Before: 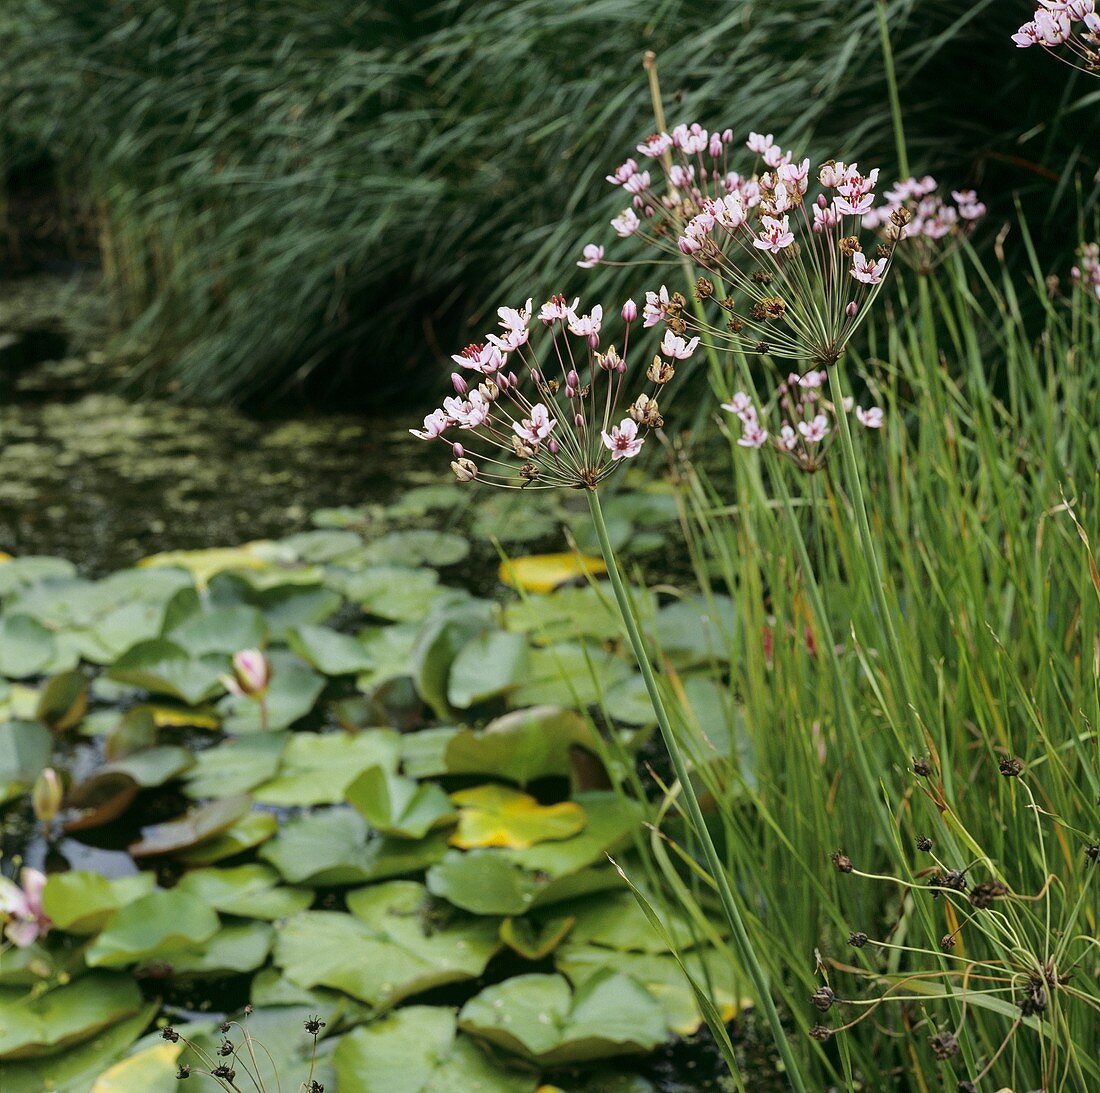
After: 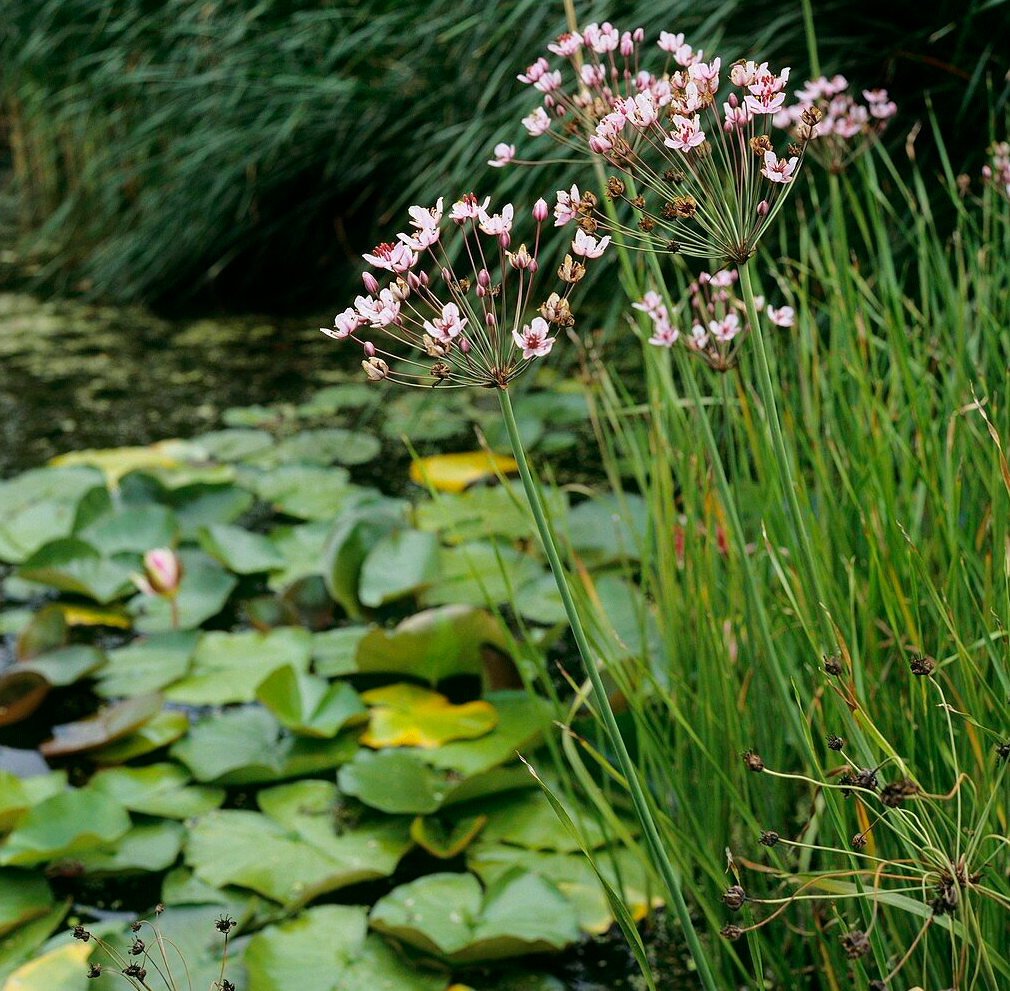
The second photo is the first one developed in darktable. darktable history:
crop and rotate: left 8.157%, top 9.307%
